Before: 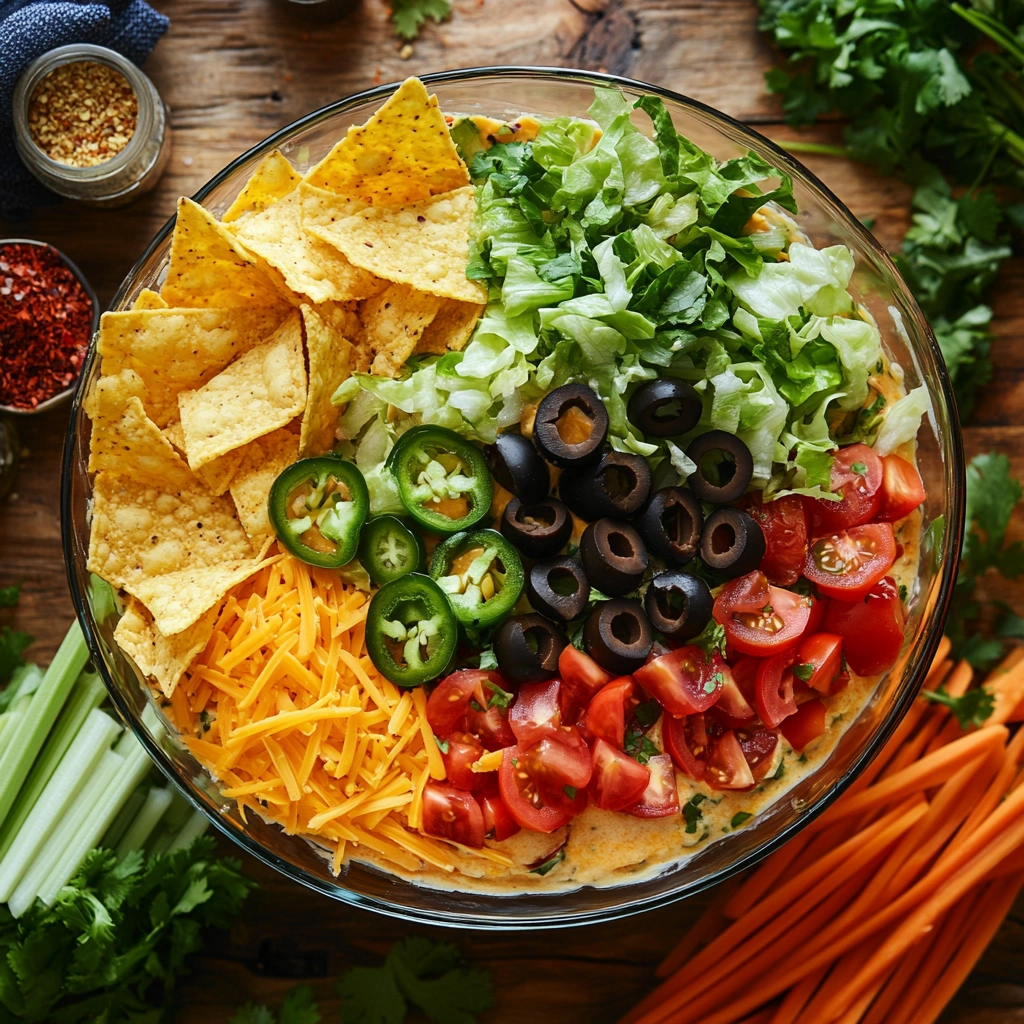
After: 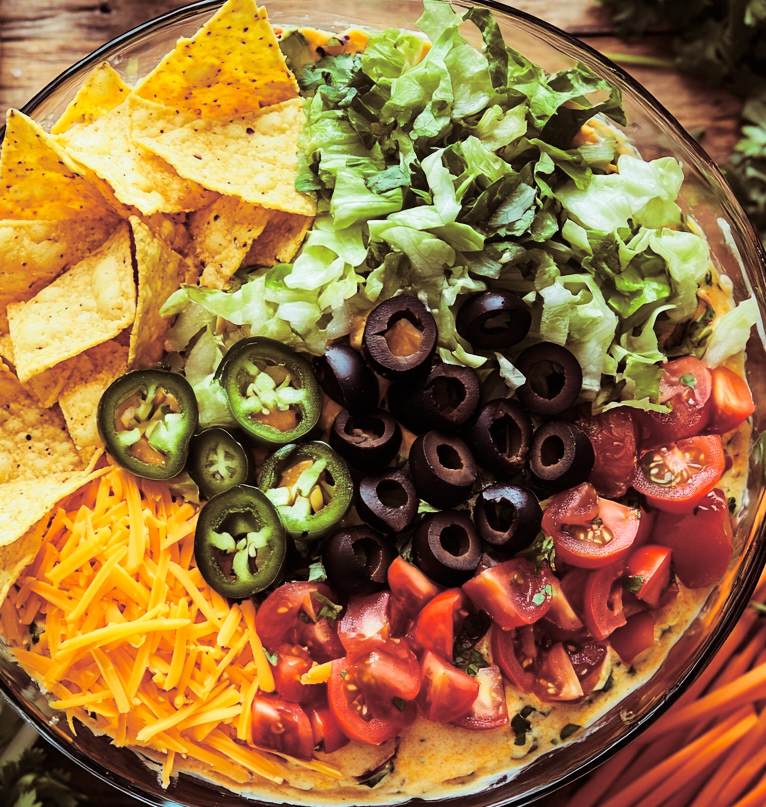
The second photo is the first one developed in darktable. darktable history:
crop: left 16.768%, top 8.653%, right 8.362%, bottom 12.485%
split-toning: shadows › saturation 0.41, highlights › saturation 0, compress 33.55%
white balance: red 0.978, blue 0.999
tone curve: curves: ch0 [(0, 0) (0.004, 0.001) (0.133, 0.112) (0.325, 0.362) (0.832, 0.893) (1, 1)], color space Lab, linked channels, preserve colors none
